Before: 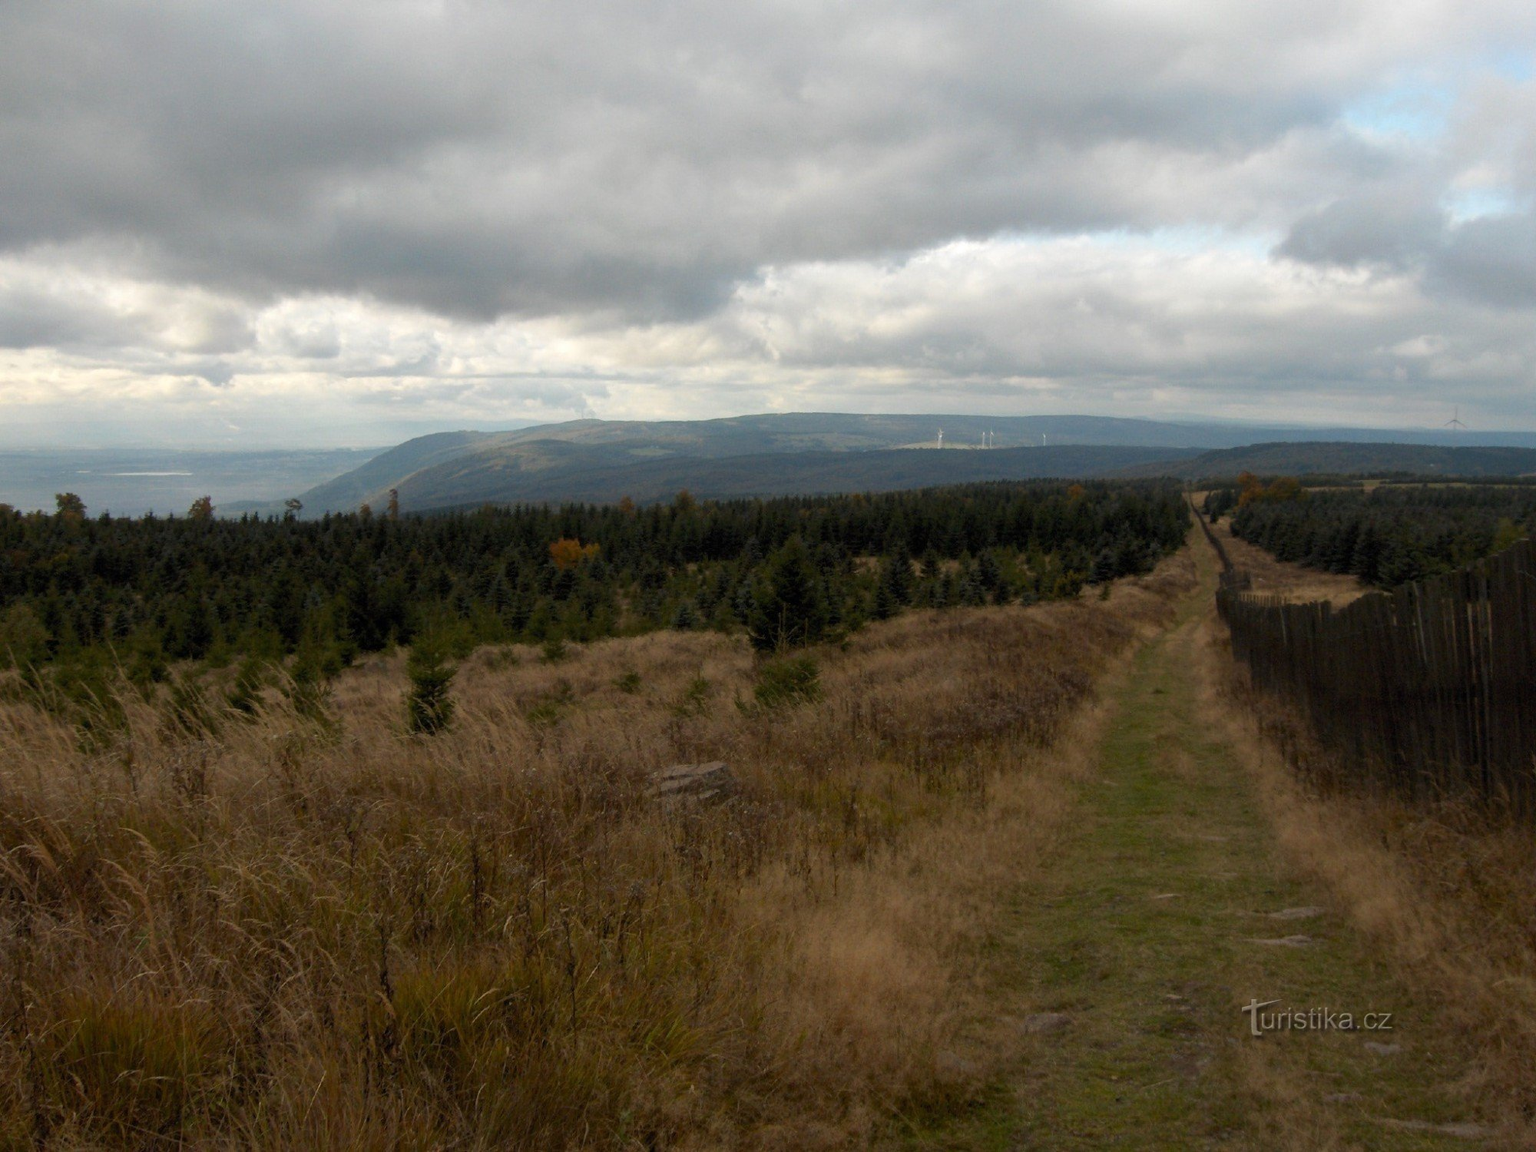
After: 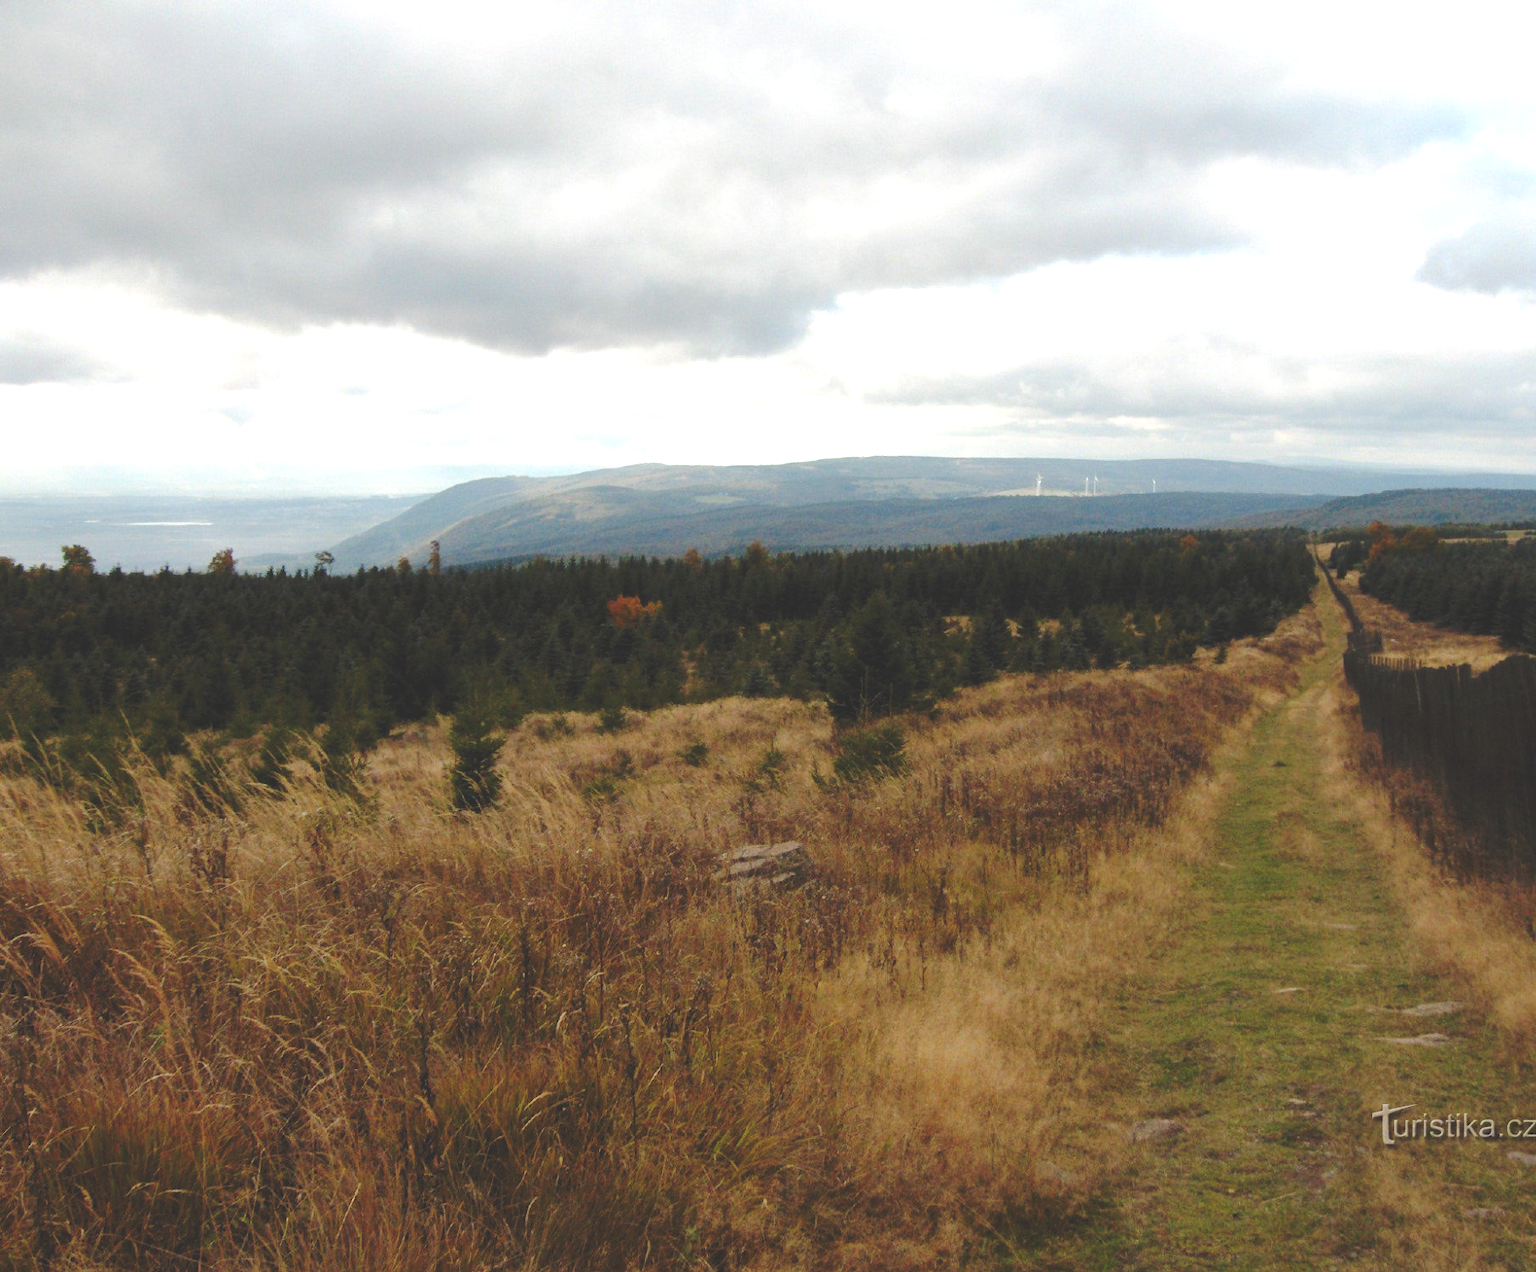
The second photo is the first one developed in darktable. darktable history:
base curve: curves: ch0 [(0, 0.024) (0.055, 0.065) (0.121, 0.166) (0.236, 0.319) (0.693, 0.726) (1, 1)], preserve colors none
exposure: black level correction 0, exposure 0.896 EV, compensate highlight preservation false
crop: right 9.479%, bottom 0.049%
